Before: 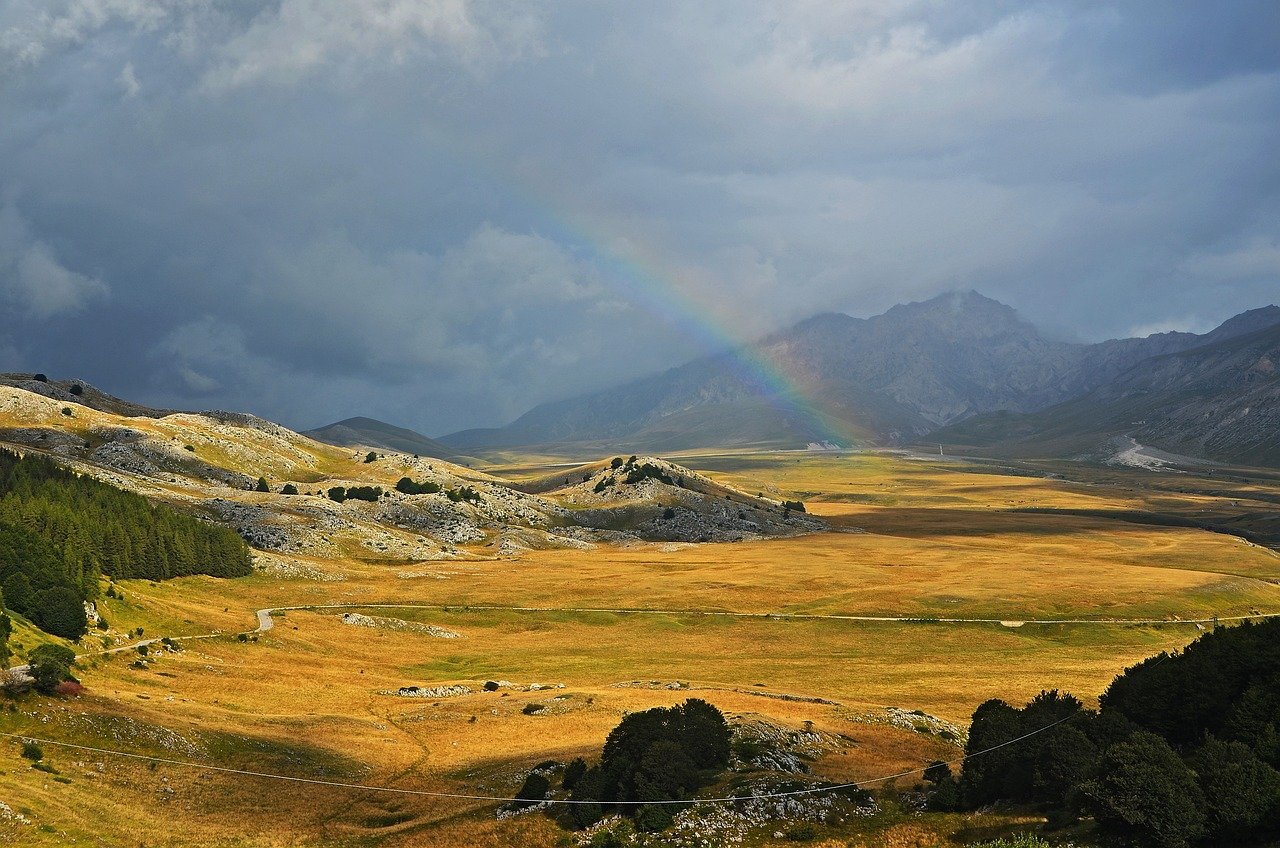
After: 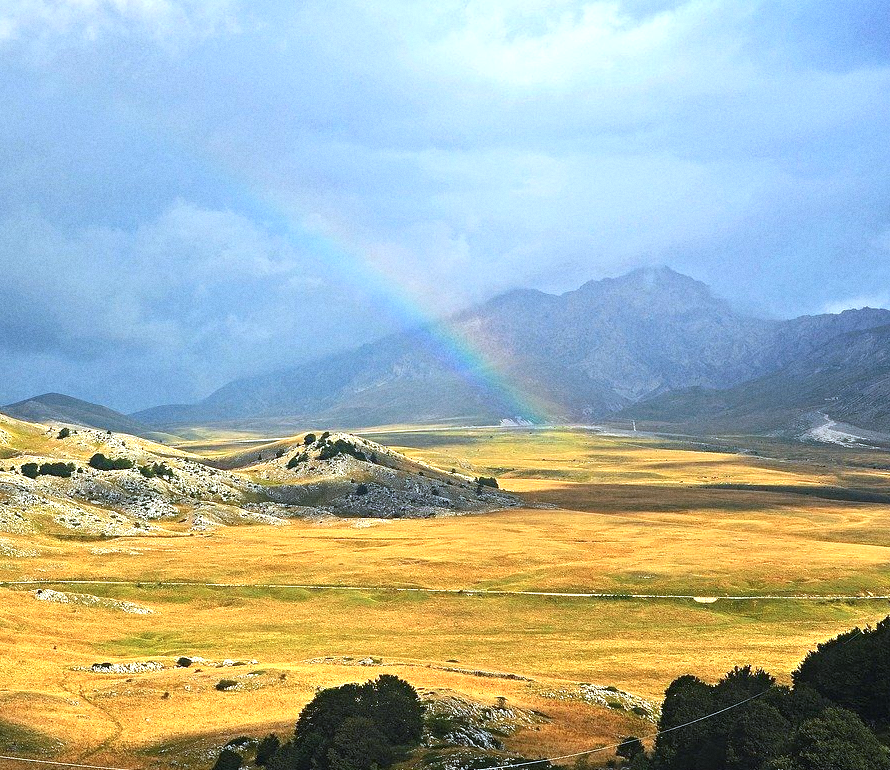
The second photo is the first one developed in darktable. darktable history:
crop and rotate: left 24.034%, top 2.838%, right 6.406%, bottom 6.299%
exposure: black level correction 0, exposure 1 EV, compensate exposure bias true, compensate highlight preservation false
color calibration: x 0.37, y 0.382, temperature 4313.32 K
grain: coarseness 0.09 ISO
